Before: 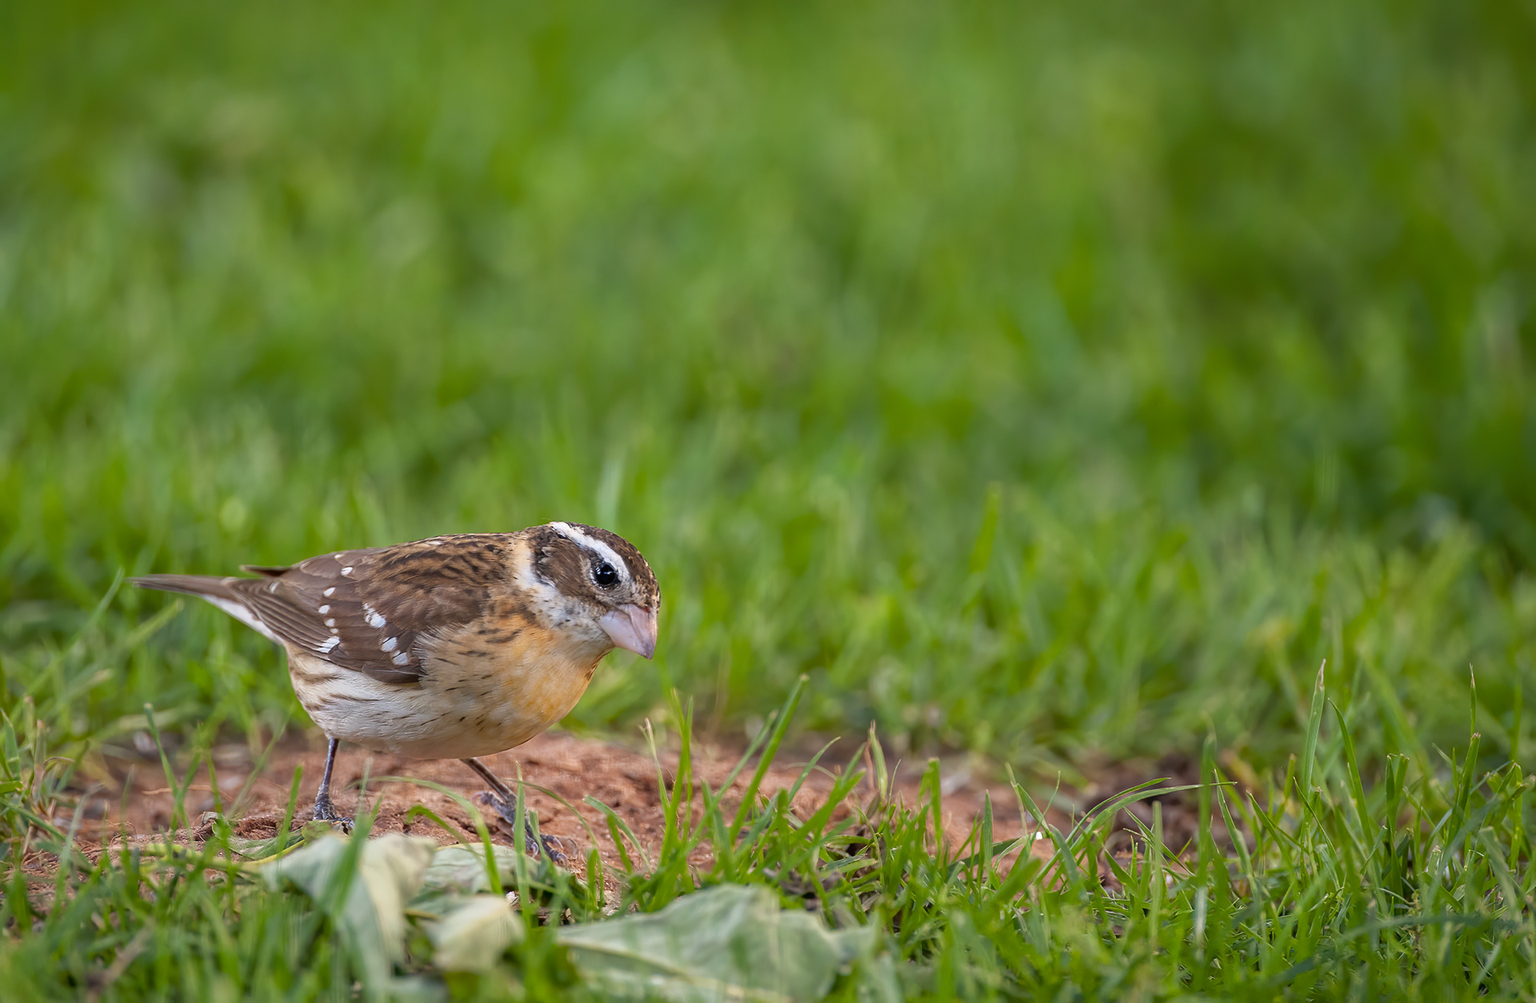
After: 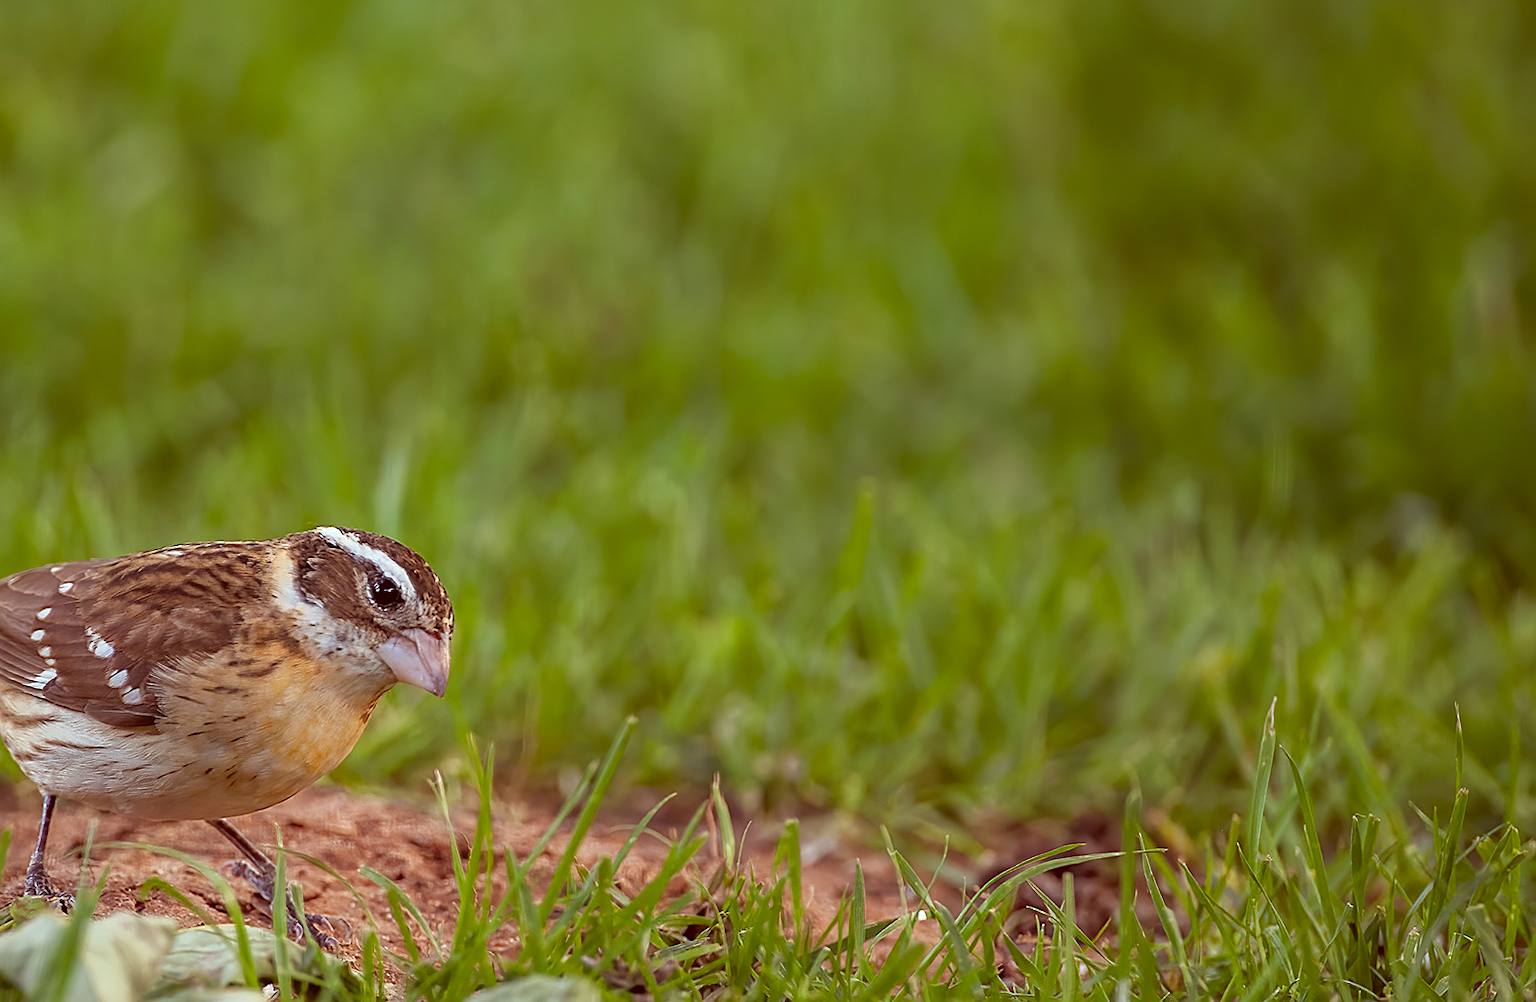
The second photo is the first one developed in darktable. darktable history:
color correction: highlights a* -7.23, highlights b* -0.161, shadows a* 20.08, shadows b* 11.73
sharpen: on, module defaults
crop: left 19.159%, top 9.58%, bottom 9.58%
levels: levels [0, 0.51, 1]
